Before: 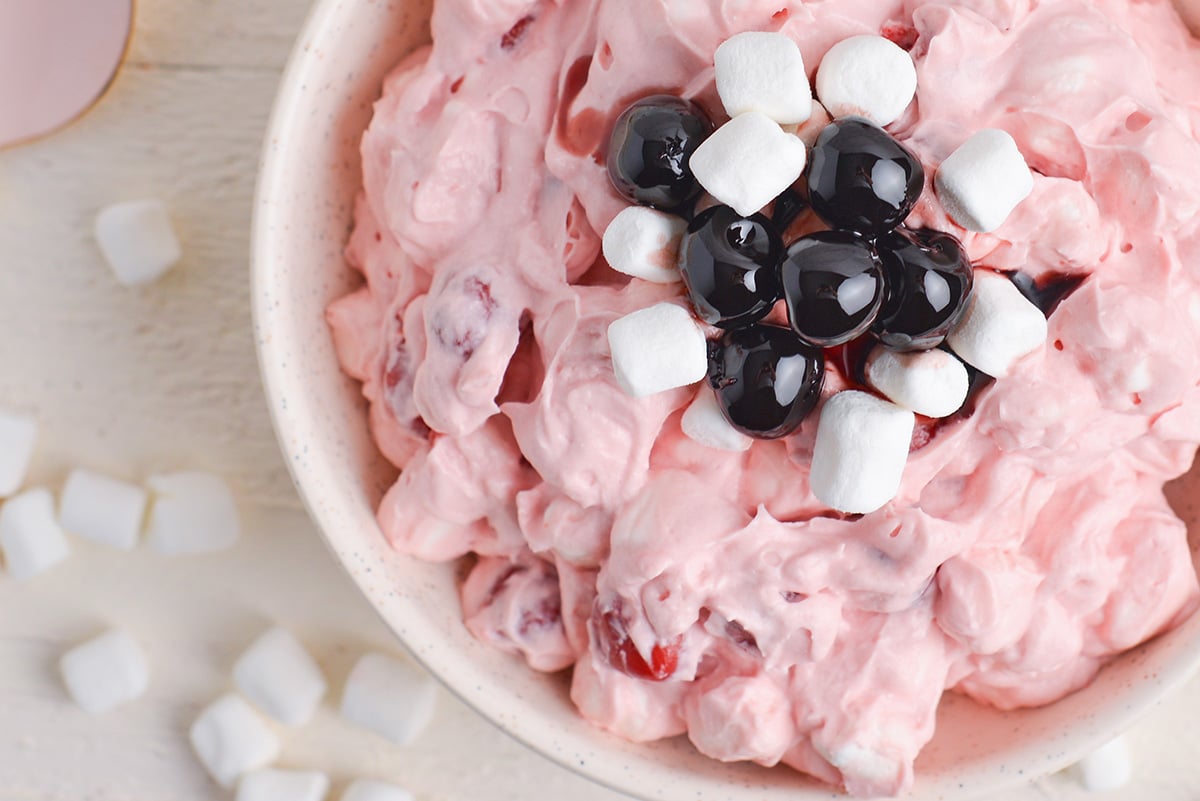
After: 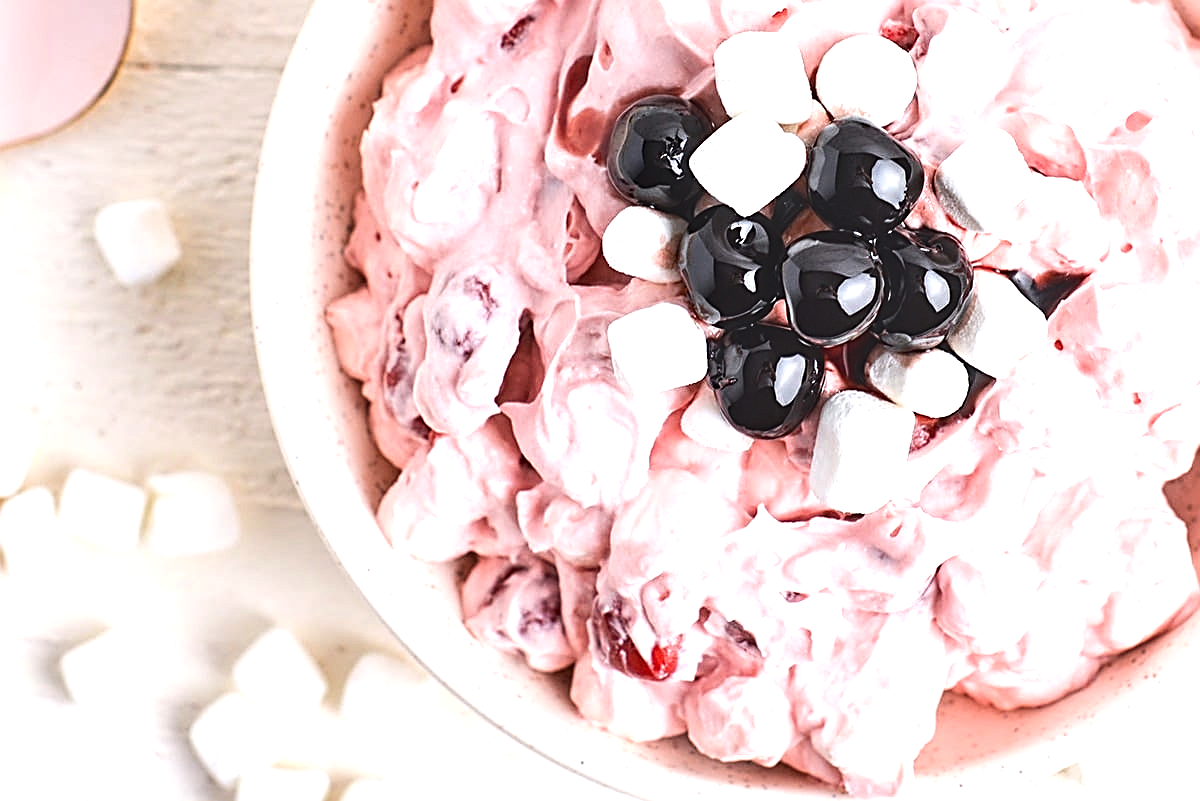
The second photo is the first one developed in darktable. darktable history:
tone equalizer: -8 EV -1.07 EV, -7 EV -1.02 EV, -6 EV -0.837 EV, -5 EV -0.558 EV, -3 EV 0.569 EV, -2 EV 0.855 EV, -1 EV 1 EV, +0 EV 1.08 EV, edges refinement/feathering 500, mask exposure compensation -1.57 EV, preserve details no
sharpen: radius 2.608, amount 0.697
local contrast: on, module defaults
